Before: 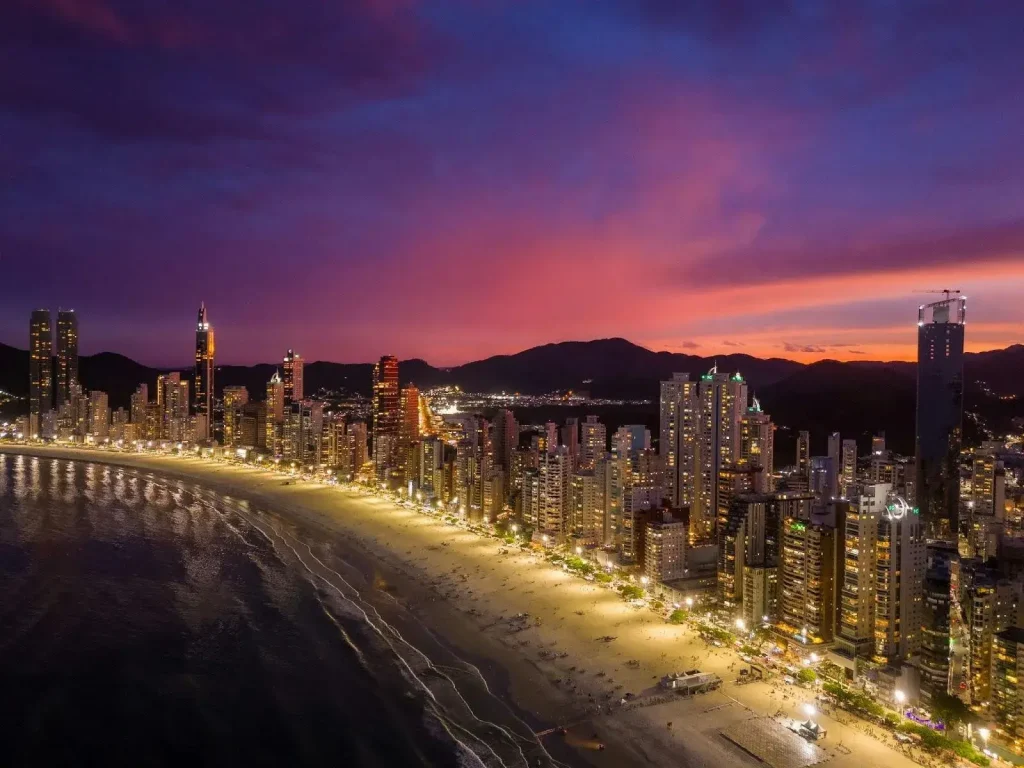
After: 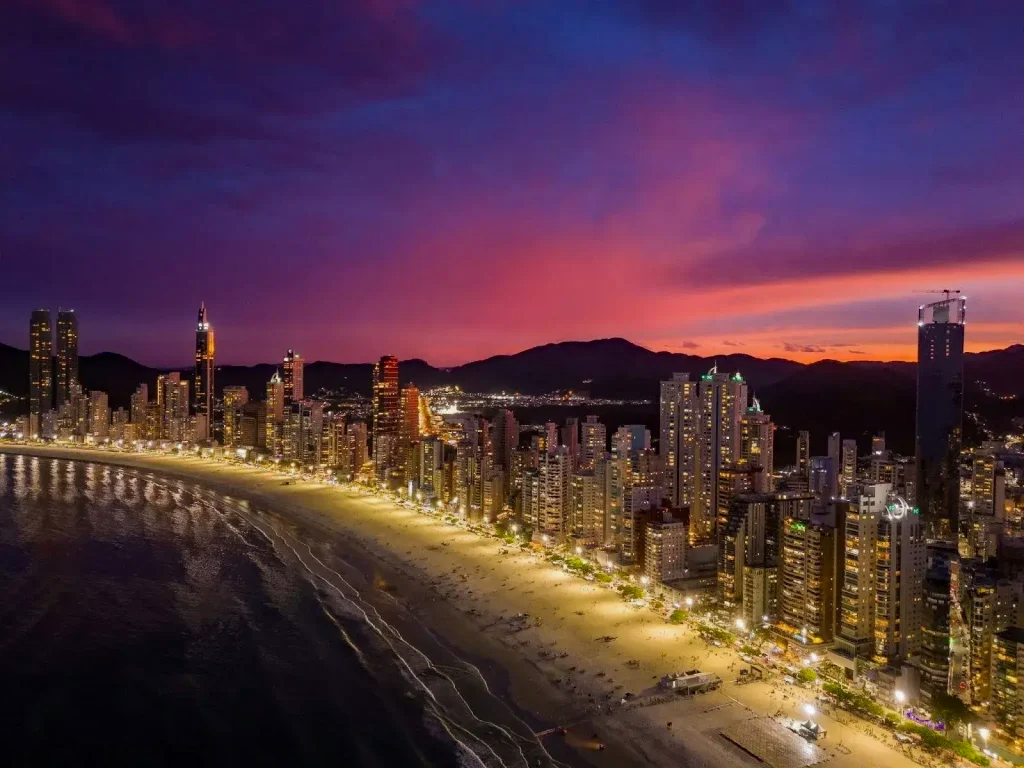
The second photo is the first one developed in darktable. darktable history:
haze removal: on, module defaults
shadows and highlights: shadows -20, white point adjustment -2, highlights -35
